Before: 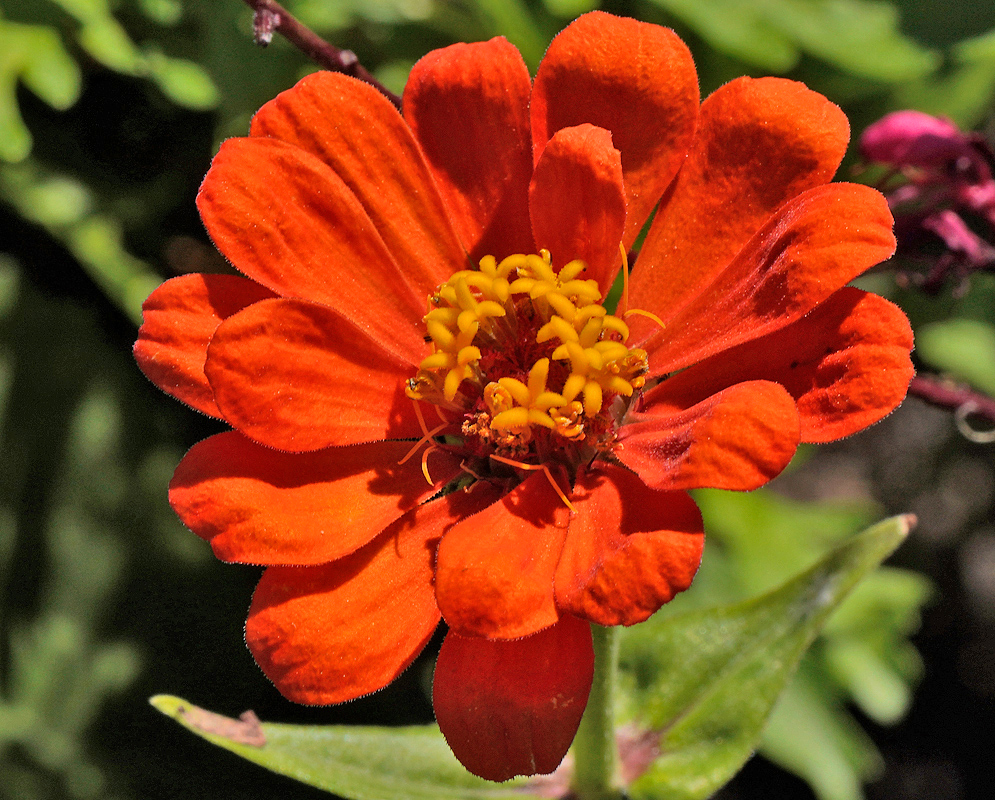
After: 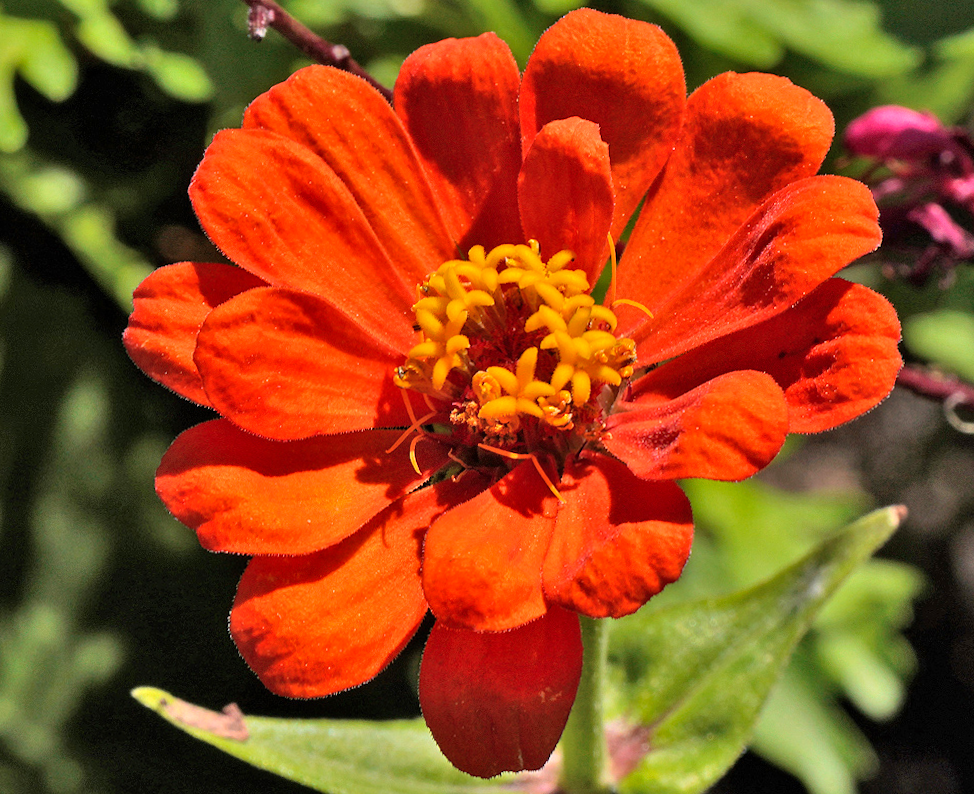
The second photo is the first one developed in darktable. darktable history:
rotate and perspective: rotation 0.226°, lens shift (vertical) -0.042, crop left 0.023, crop right 0.982, crop top 0.006, crop bottom 0.994
levels: mode automatic
